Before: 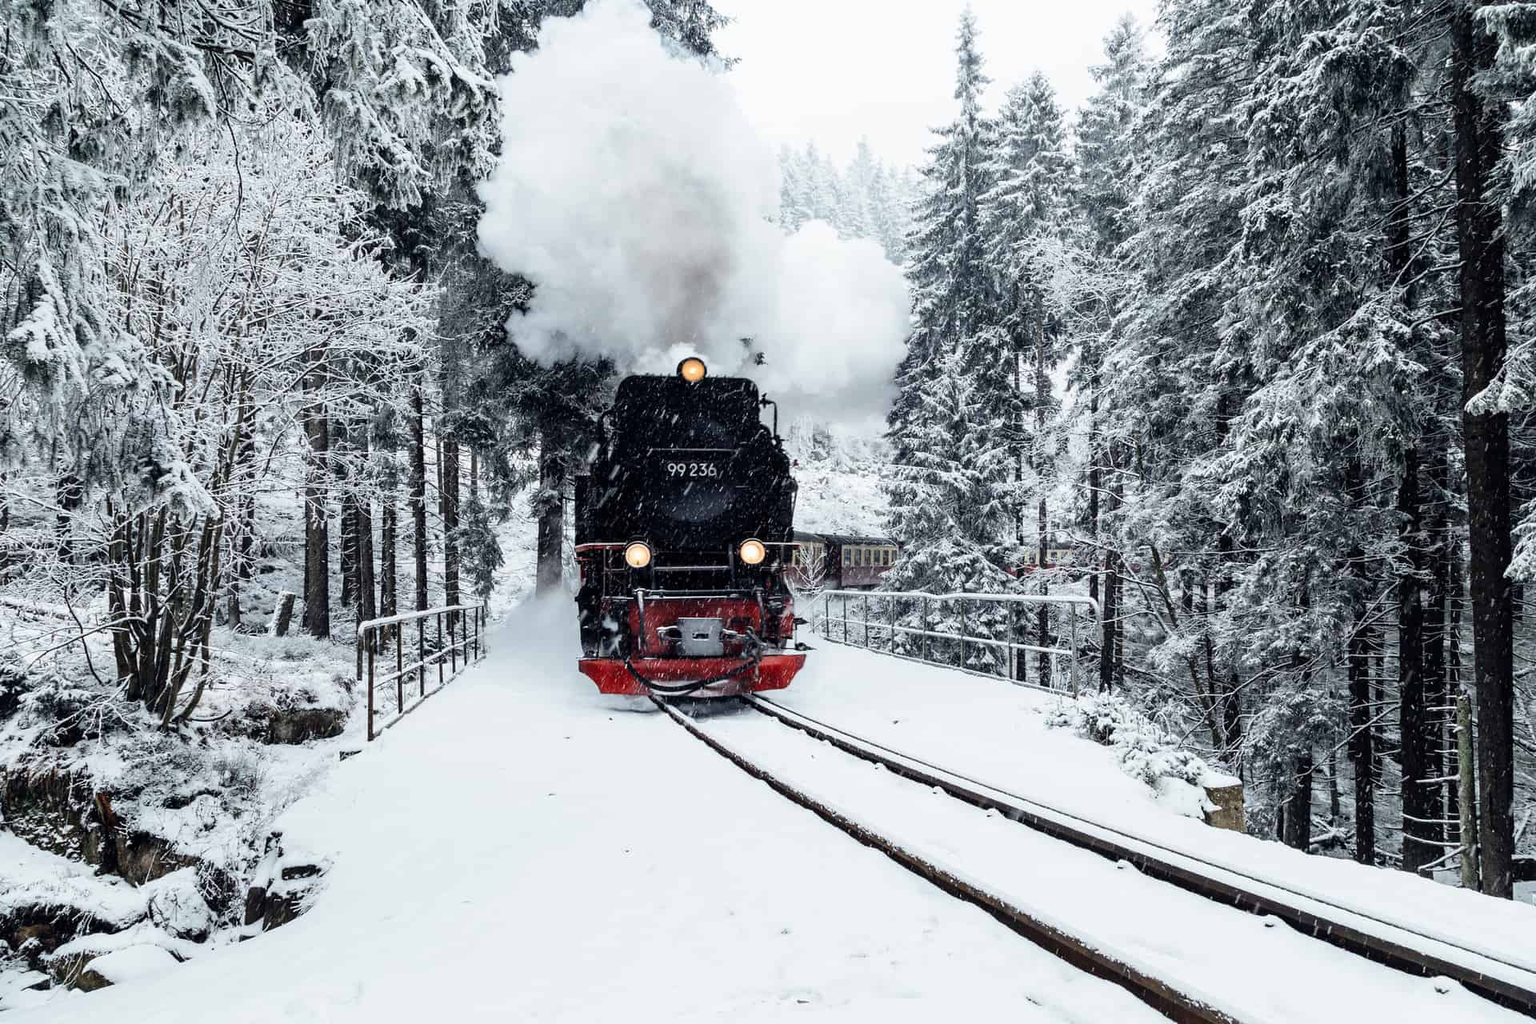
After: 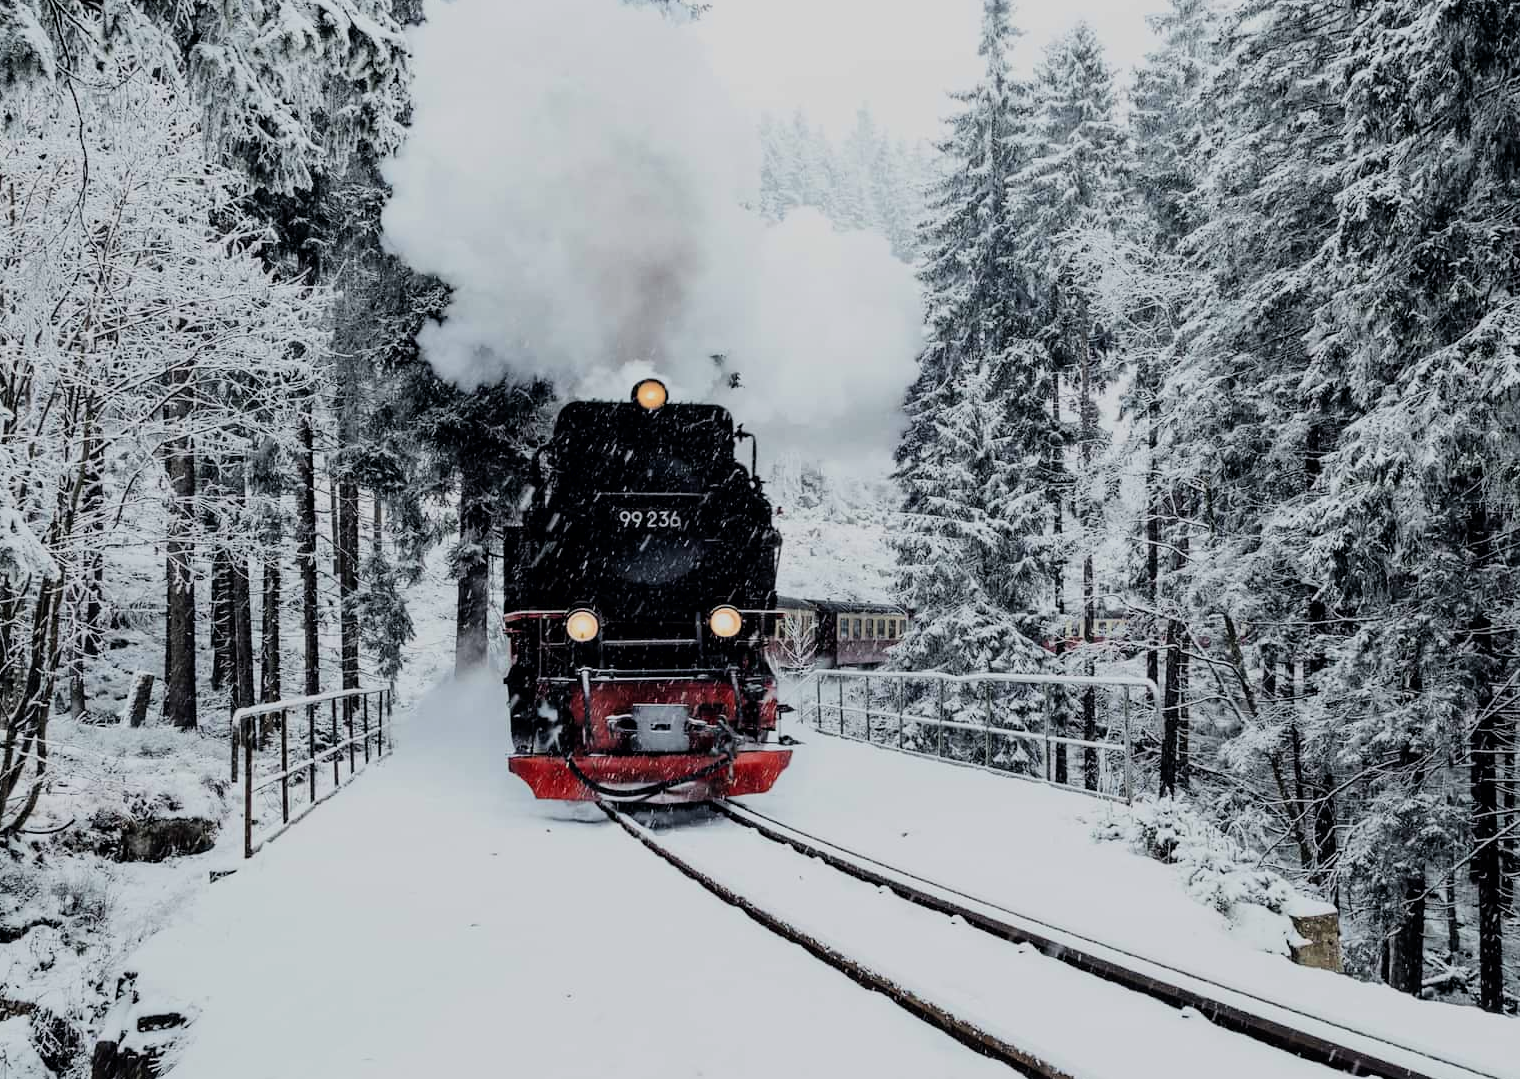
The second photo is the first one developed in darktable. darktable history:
filmic rgb: black relative exposure -7.65 EV, white relative exposure 4.56 EV, hardness 3.61, color science v6 (2022)
crop: left 11.225%, top 5.381%, right 9.565%, bottom 10.314%
